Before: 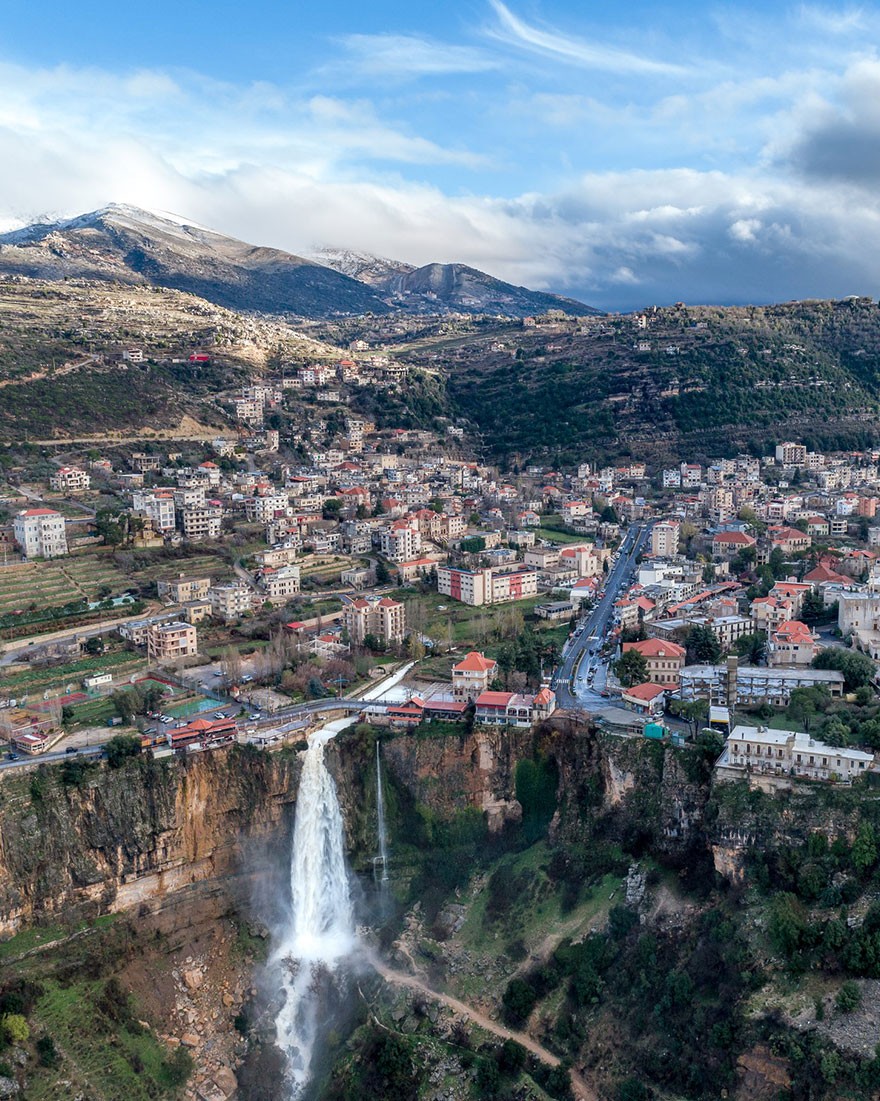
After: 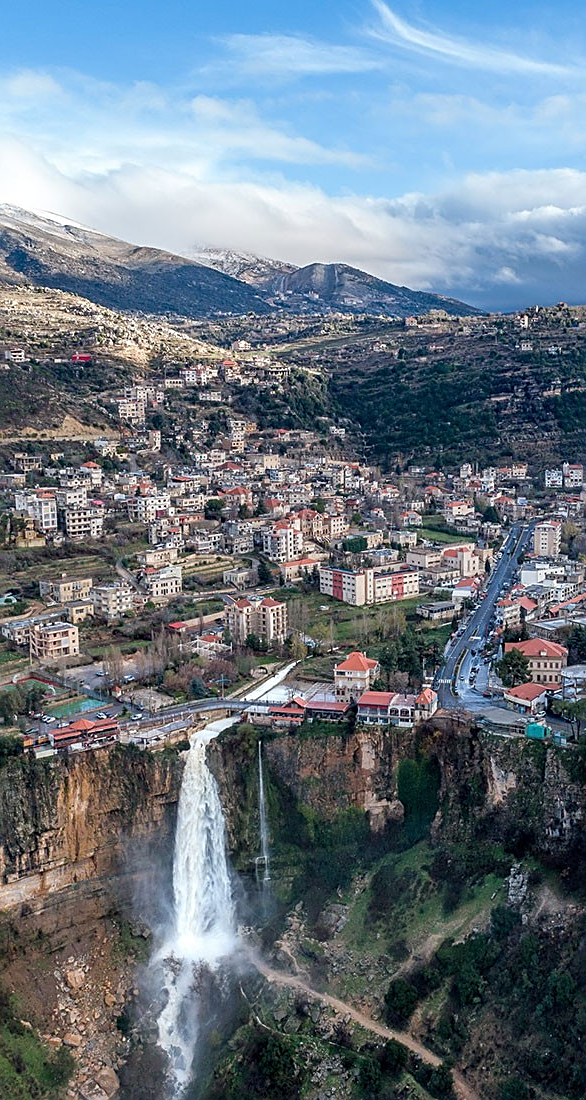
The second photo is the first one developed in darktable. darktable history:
sharpen: on, module defaults
crop and rotate: left 13.537%, right 19.796%
